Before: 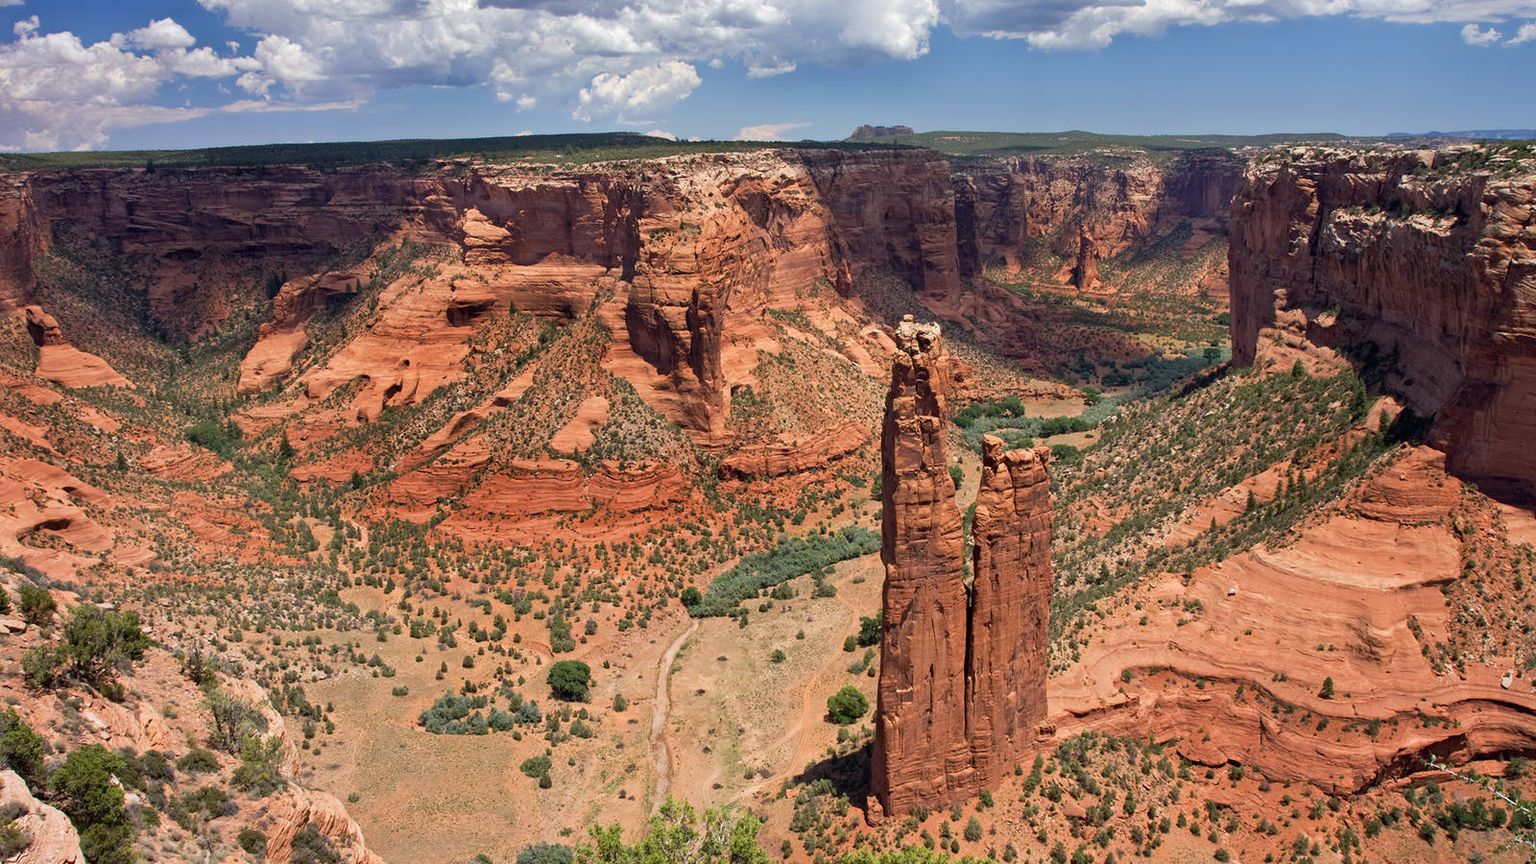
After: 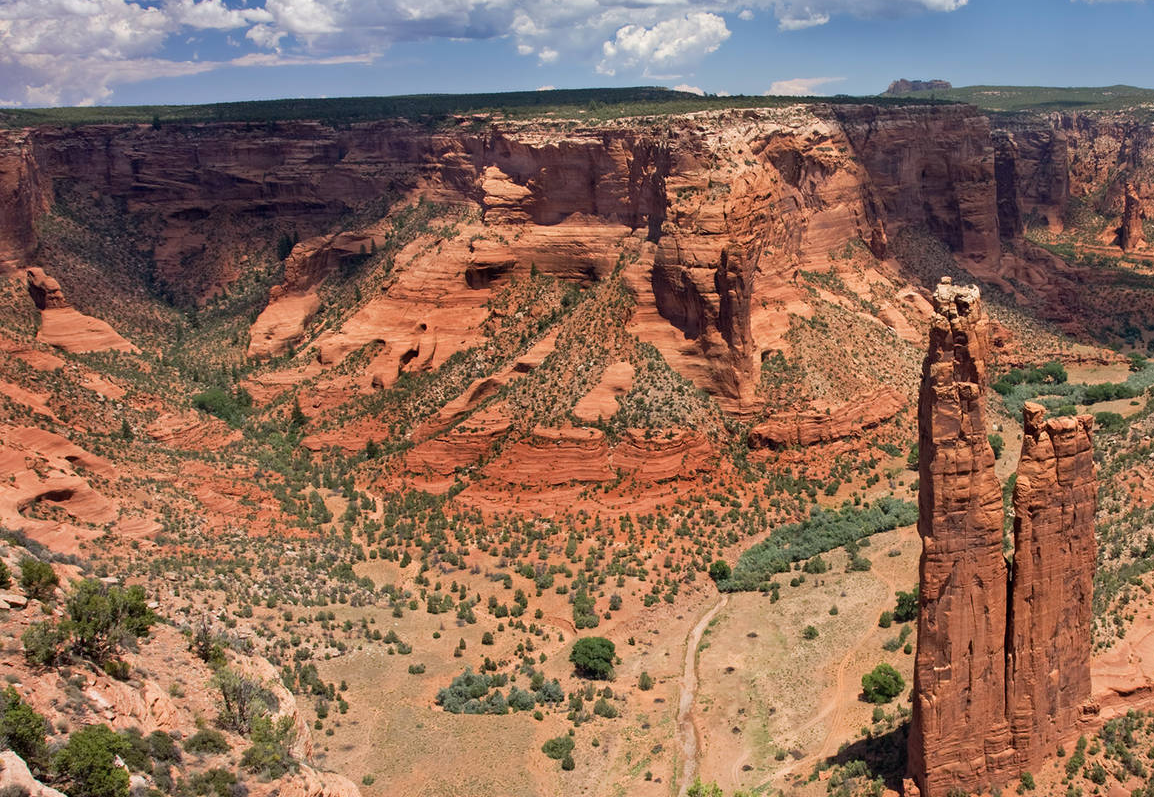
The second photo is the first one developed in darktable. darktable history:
crop: top 5.758%, right 27.871%, bottom 5.593%
